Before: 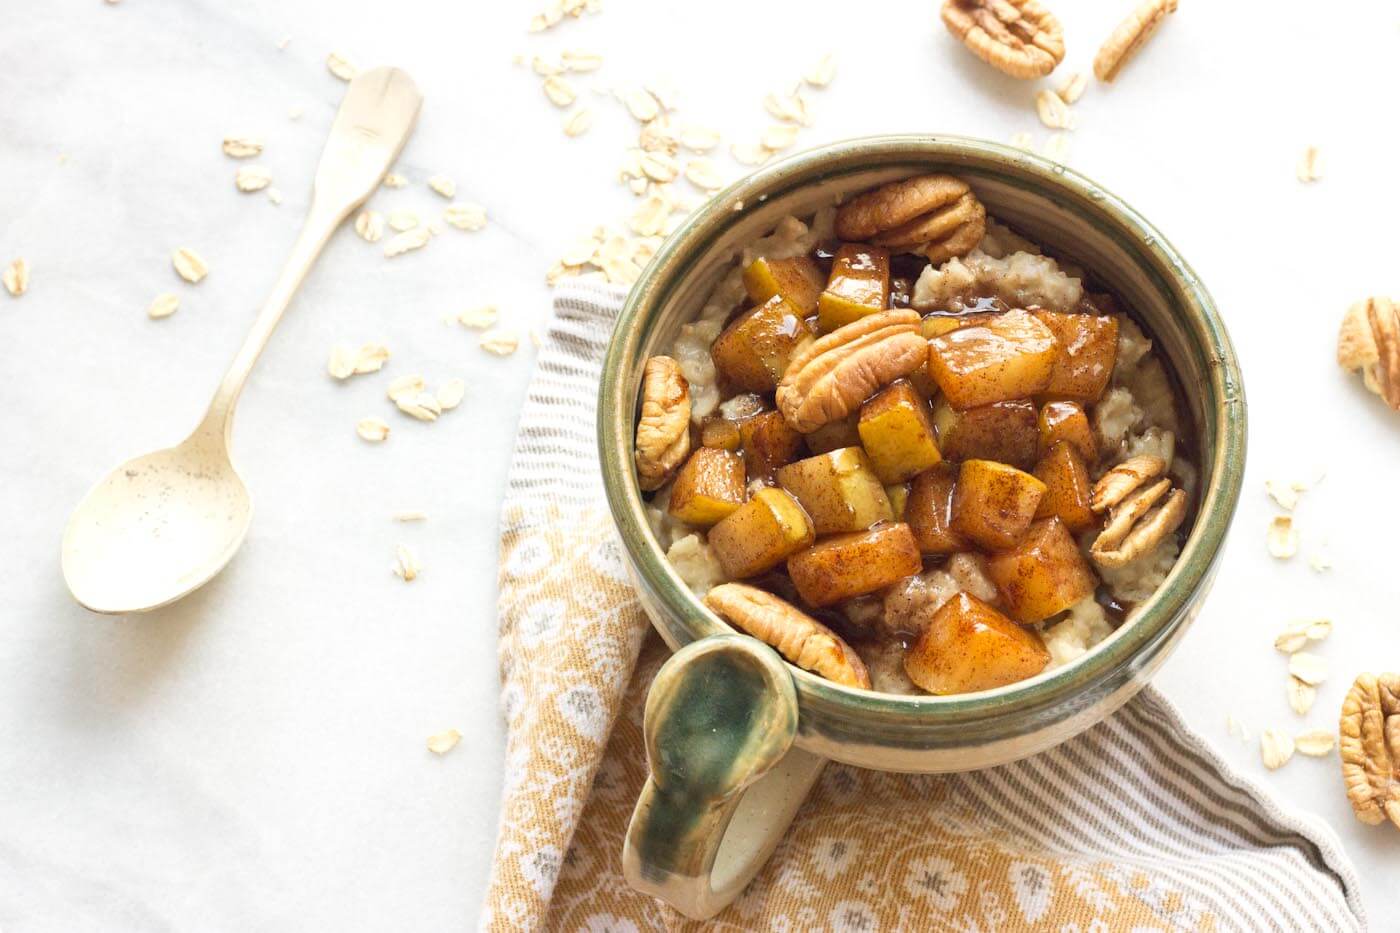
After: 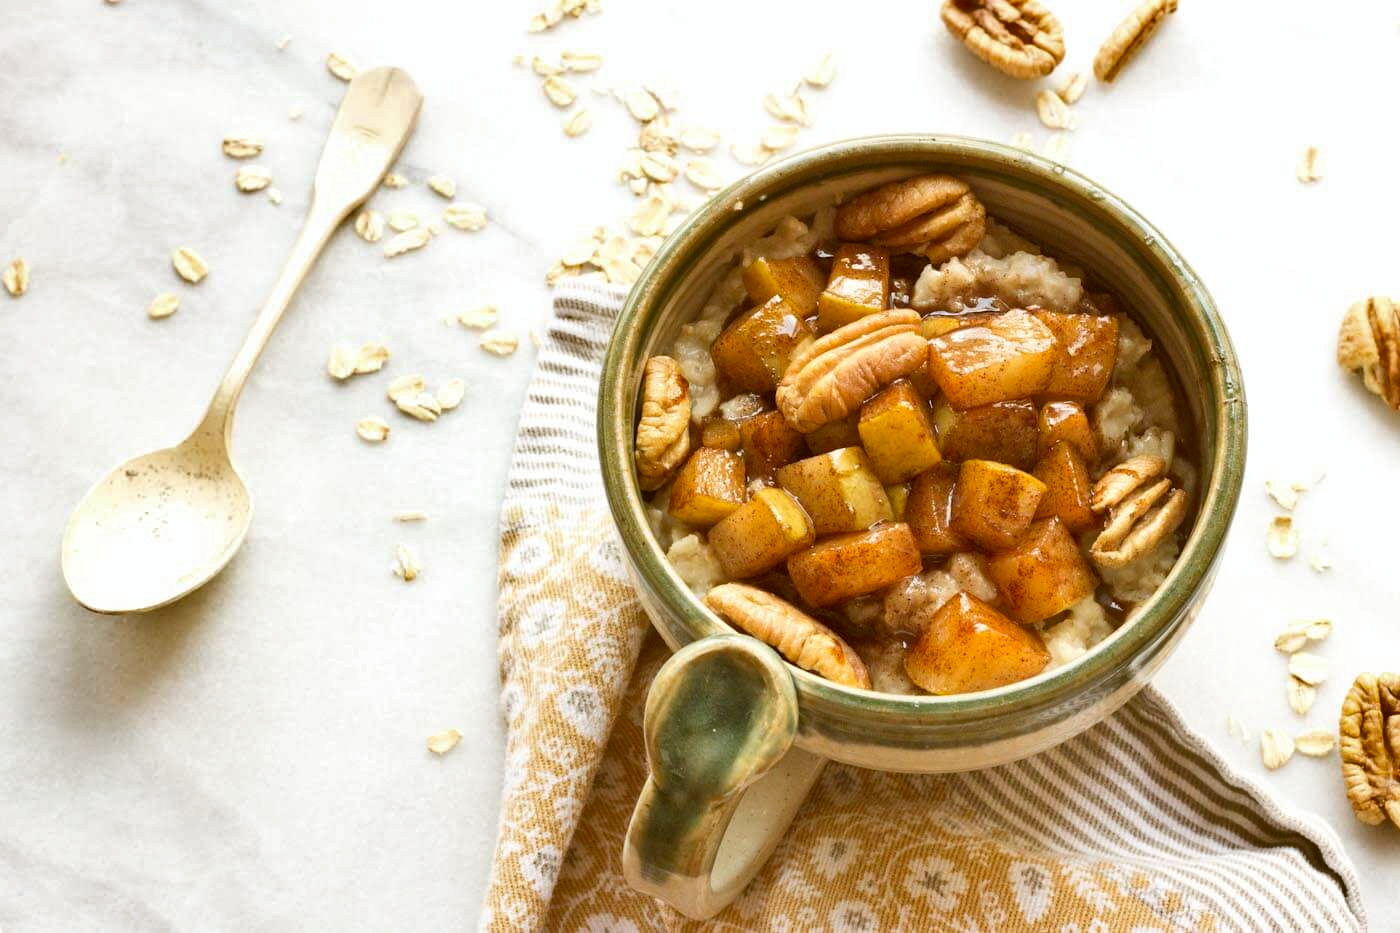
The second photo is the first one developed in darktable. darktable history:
color correction: highlights a* -0.482, highlights b* 0.161, shadows a* 4.66, shadows b* 20.72
shadows and highlights: low approximation 0.01, soften with gaussian
